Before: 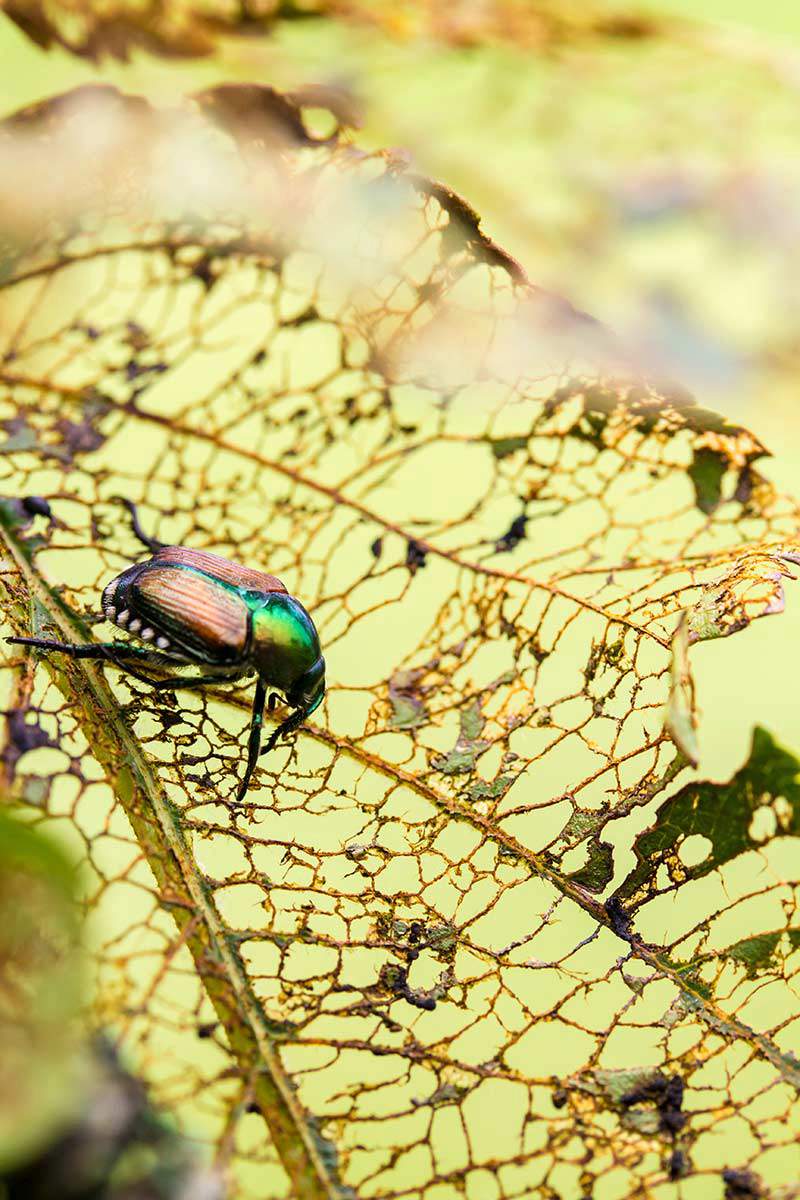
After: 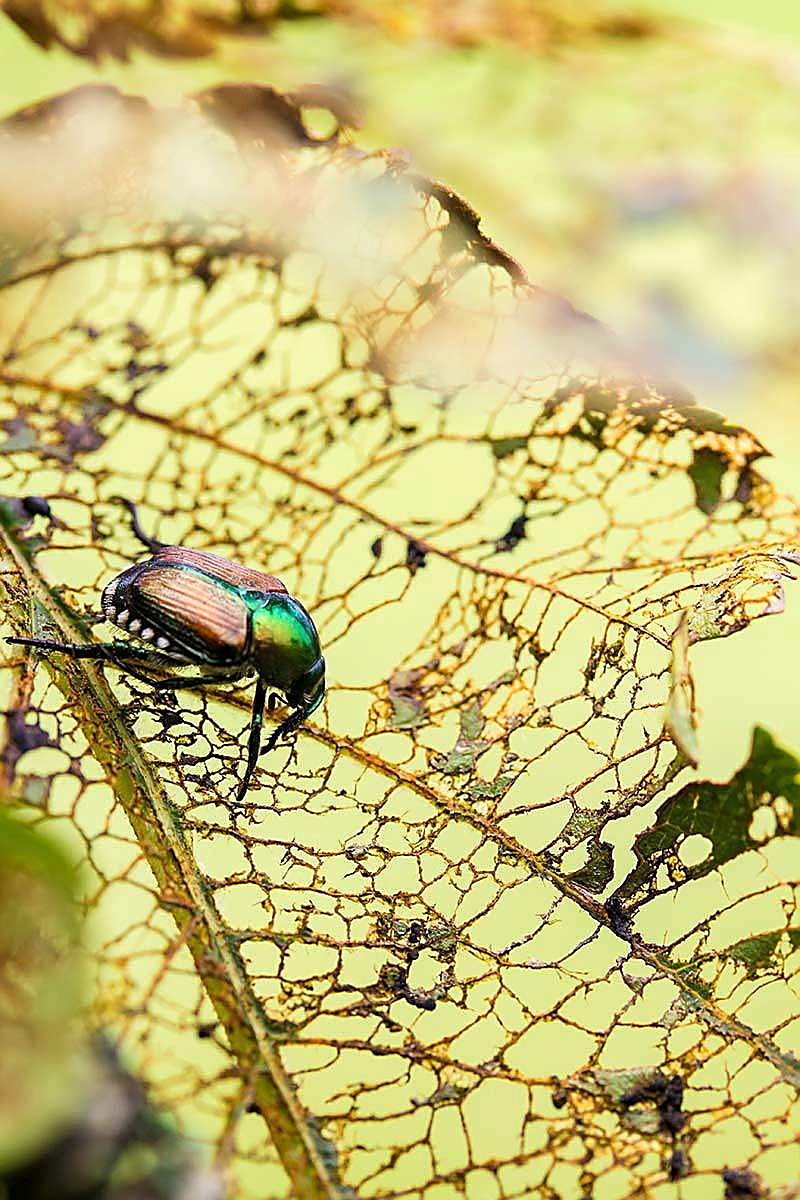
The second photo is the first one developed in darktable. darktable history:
sharpen: radius 1.394, amount 1.254, threshold 0.697
